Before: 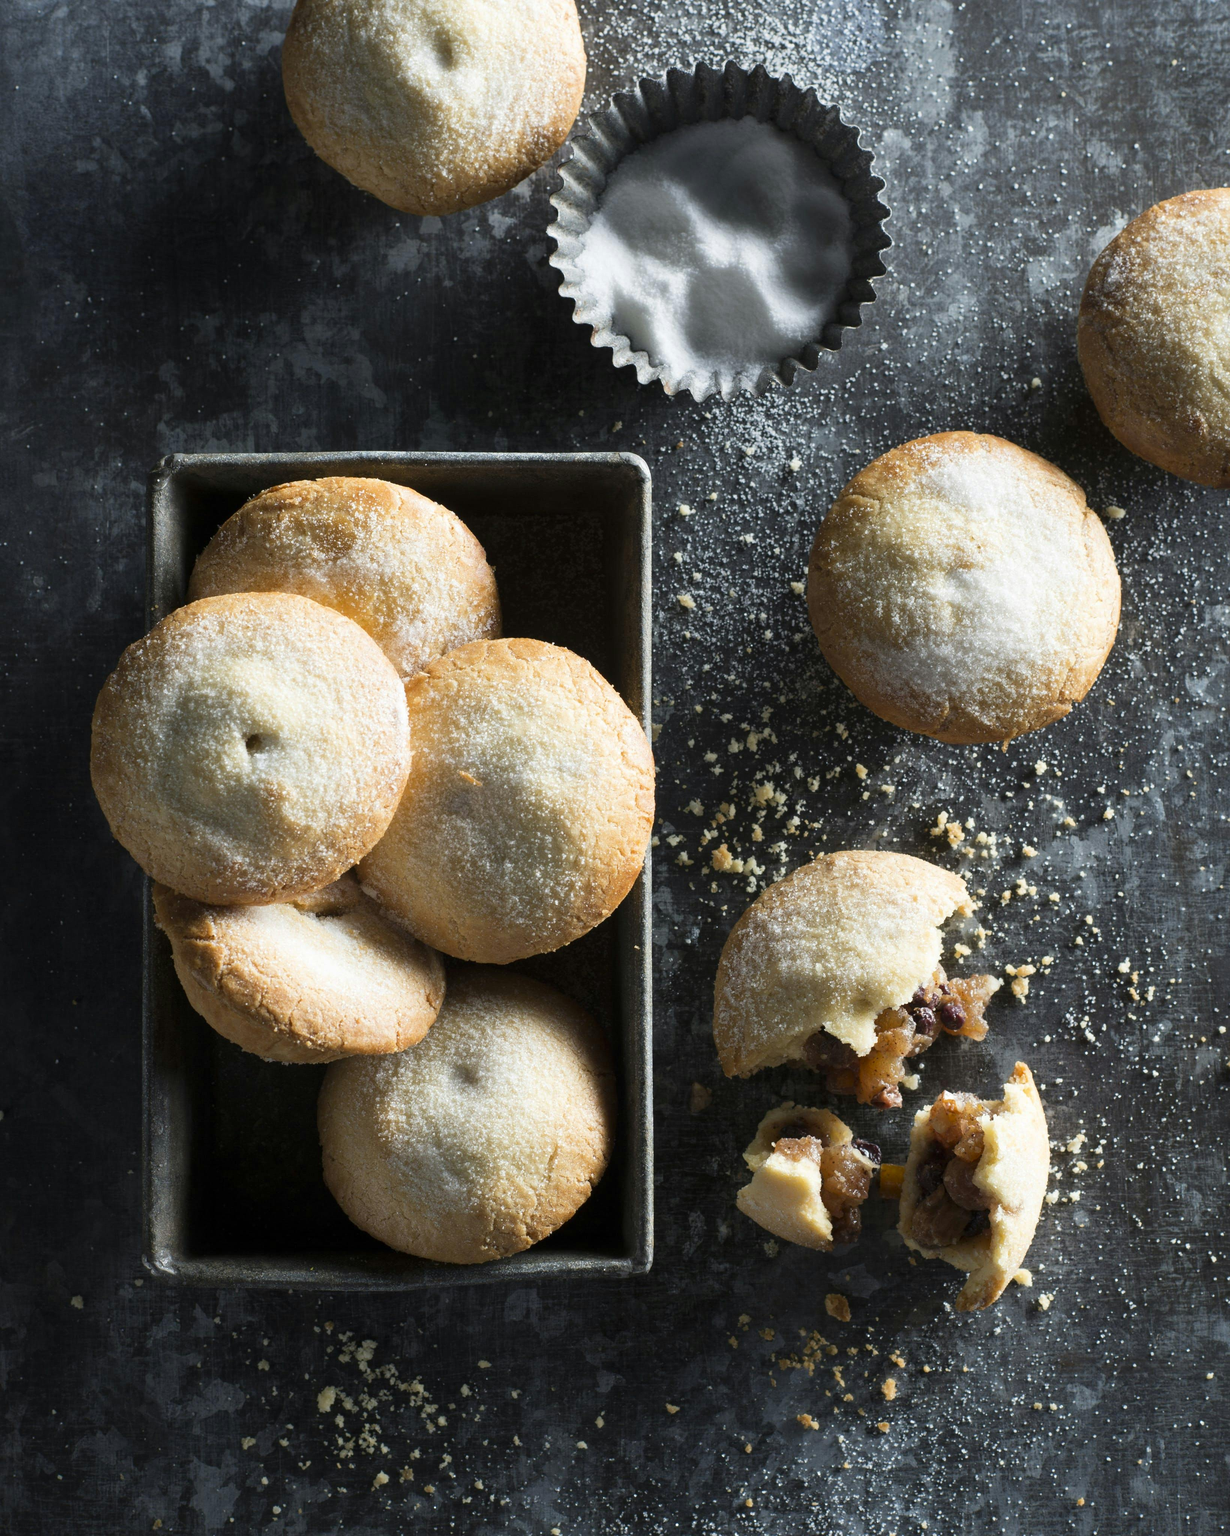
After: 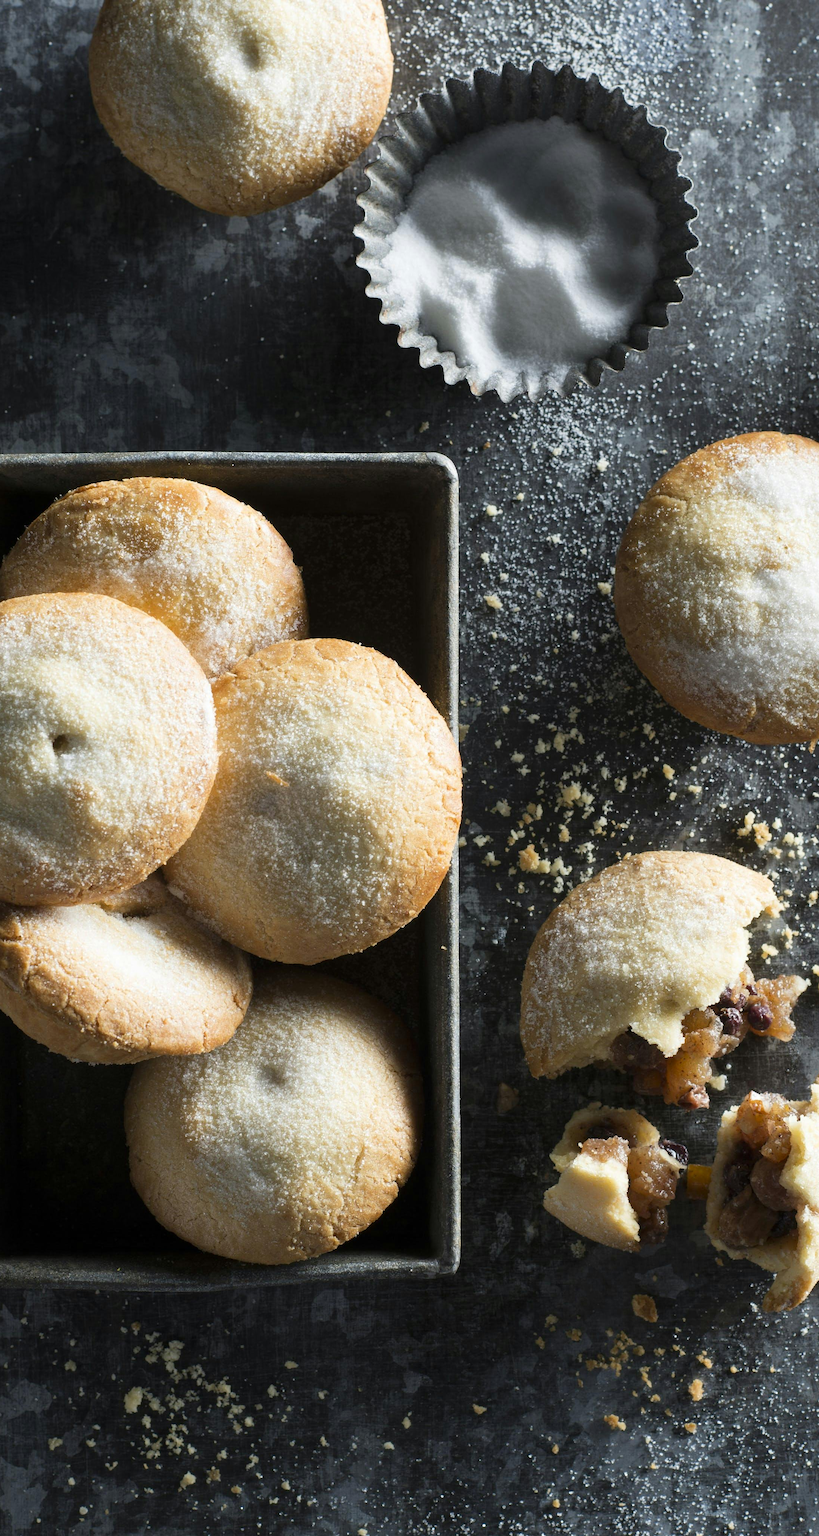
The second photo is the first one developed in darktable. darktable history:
crop and rotate: left 15.754%, right 17.579%
white balance: emerald 1
exposure: compensate highlight preservation false
